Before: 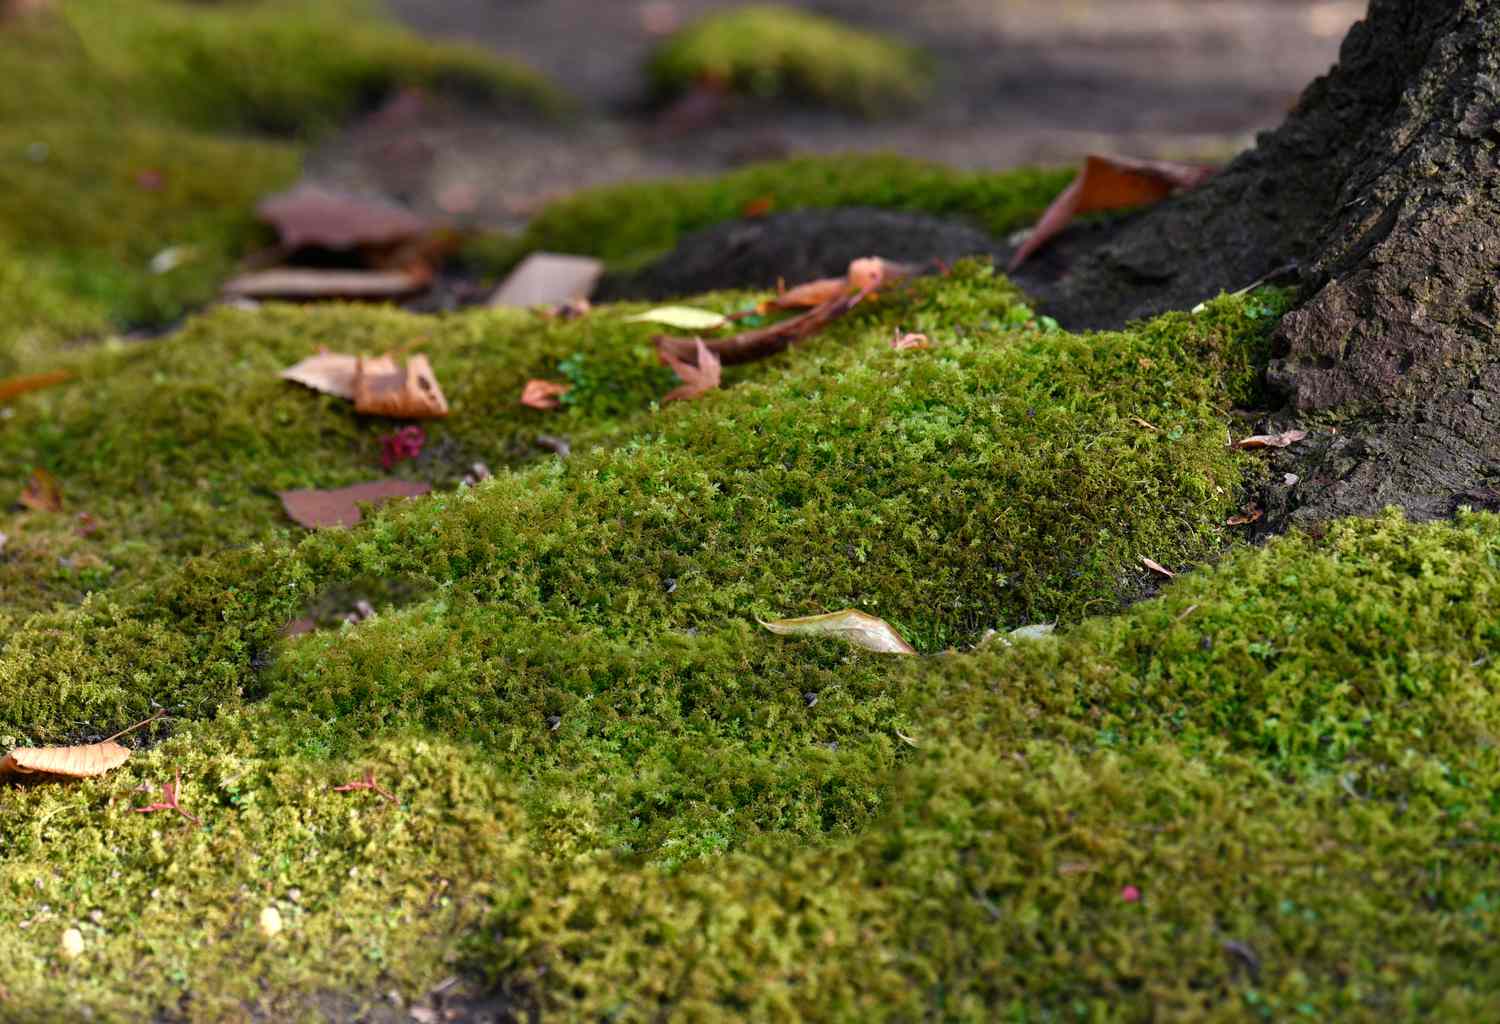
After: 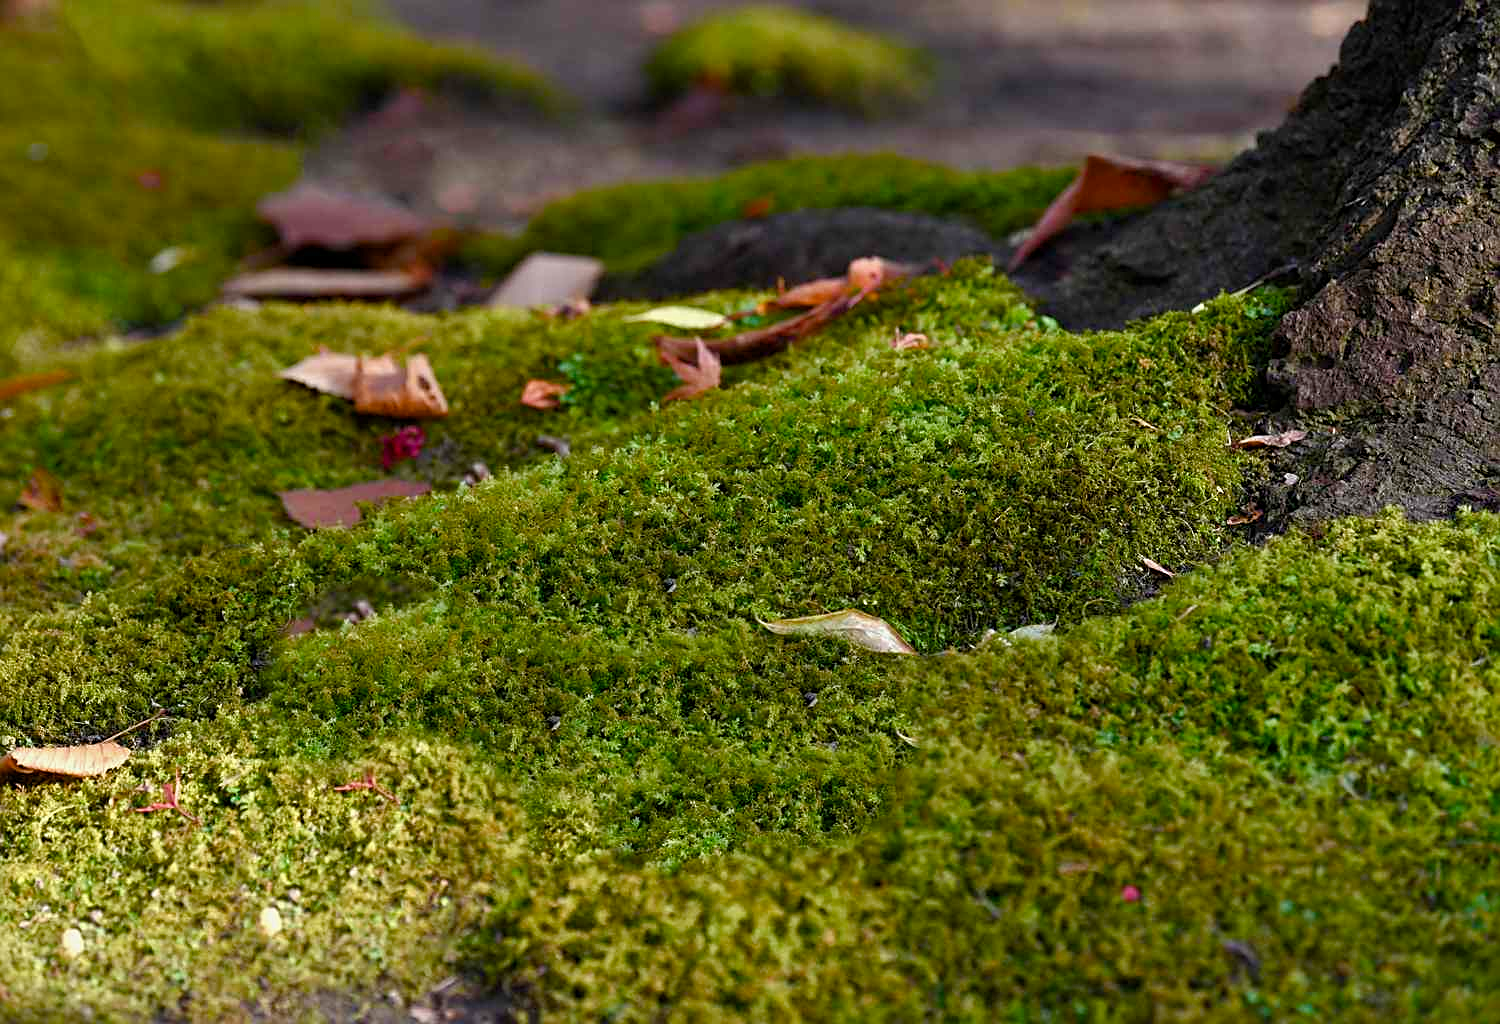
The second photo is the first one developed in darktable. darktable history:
color balance rgb: perceptual saturation grading › global saturation 20%, perceptual saturation grading › highlights -25%, perceptual saturation grading › shadows 25%
sharpen: on, module defaults
exposure: black level correction 0.001, exposure -0.125 EV, compensate exposure bias true, compensate highlight preservation false
